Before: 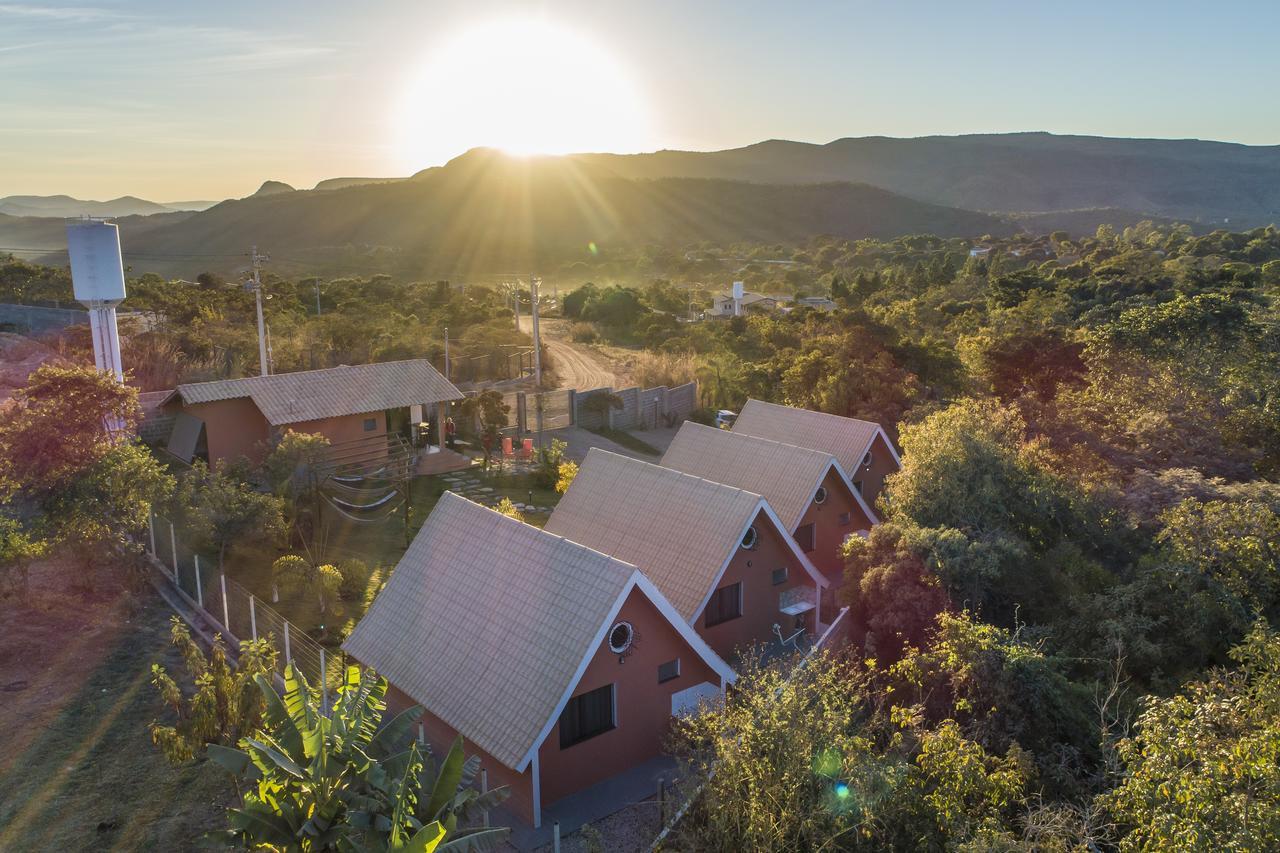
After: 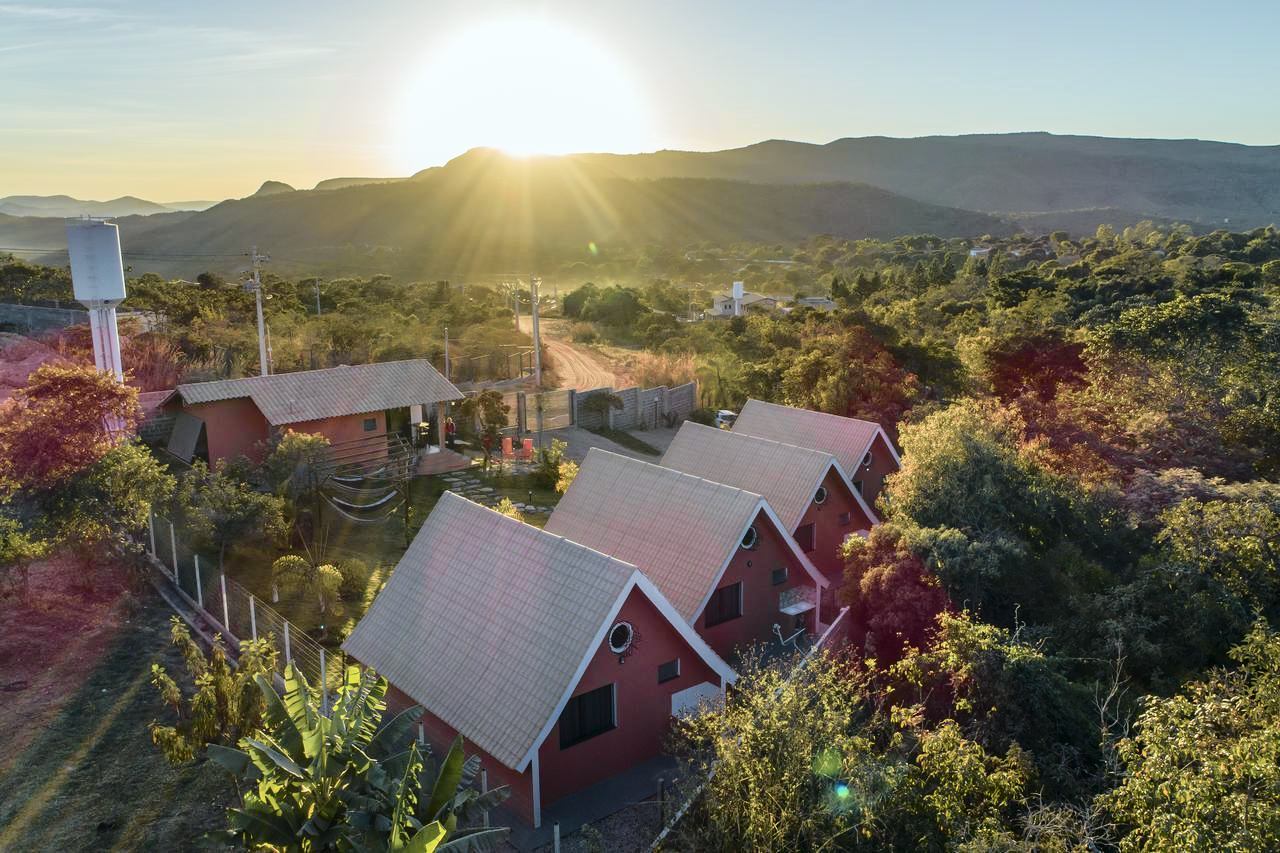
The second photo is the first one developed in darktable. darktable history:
tone curve: curves: ch0 [(0, 0) (0.081, 0.044) (0.192, 0.125) (0.283, 0.238) (0.416, 0.449) (0.495, 0.524) (0.686, 0.743) (0.826, 0.865) (0.978, 0.988)]; ch1 [(0, 0) (0.161, 0.092) (0.35, 0.33) (0.392, 0.392) (0.427, 0.426) (0.479, 0.472) (0.505, 0.497) (0.521, 0.514) (0.547, 0.568) (0.579, 0.597) (0.625, 0.627) (0.678, 0.733) (1, 1)]; ch2 [(0, 0) (0.346, 0.362) (0.404, 0.427) (0.502, 0.495) (0.531, 0.523) (0.549, 0.554) (0.582, 0.596) (0.629, 0.642) (0.717, 0.678) (1, 1)], color space Lab, independent channels, preserve colors none
